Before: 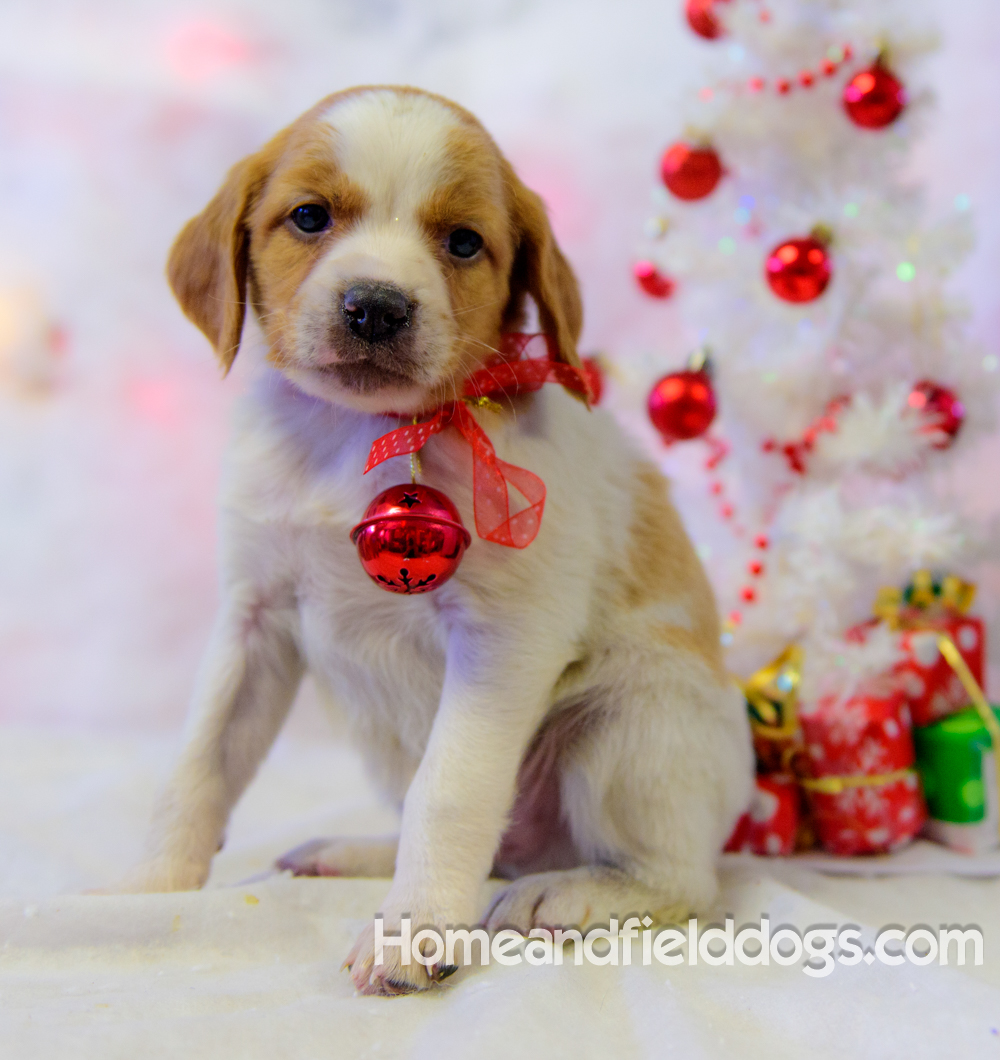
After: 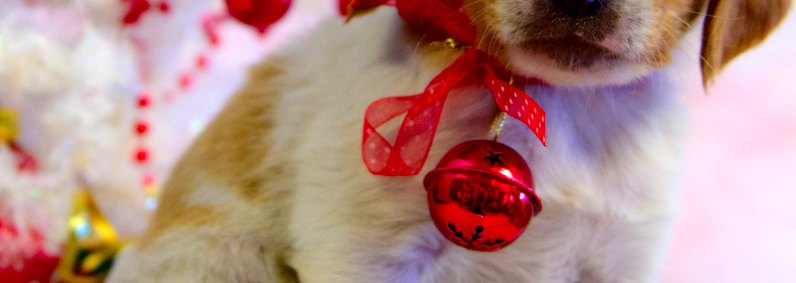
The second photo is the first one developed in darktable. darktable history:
contrast brightness saturation: contrast 0.1, brightness -0.26, saturation 0.14
exposure: black level correction 0.001, exposure 0.5 EV, compensate exposure bias true, compensate highlight preservation false
crop and rotate: angle 16.12°, top 30.835%, bottom 35.653%
